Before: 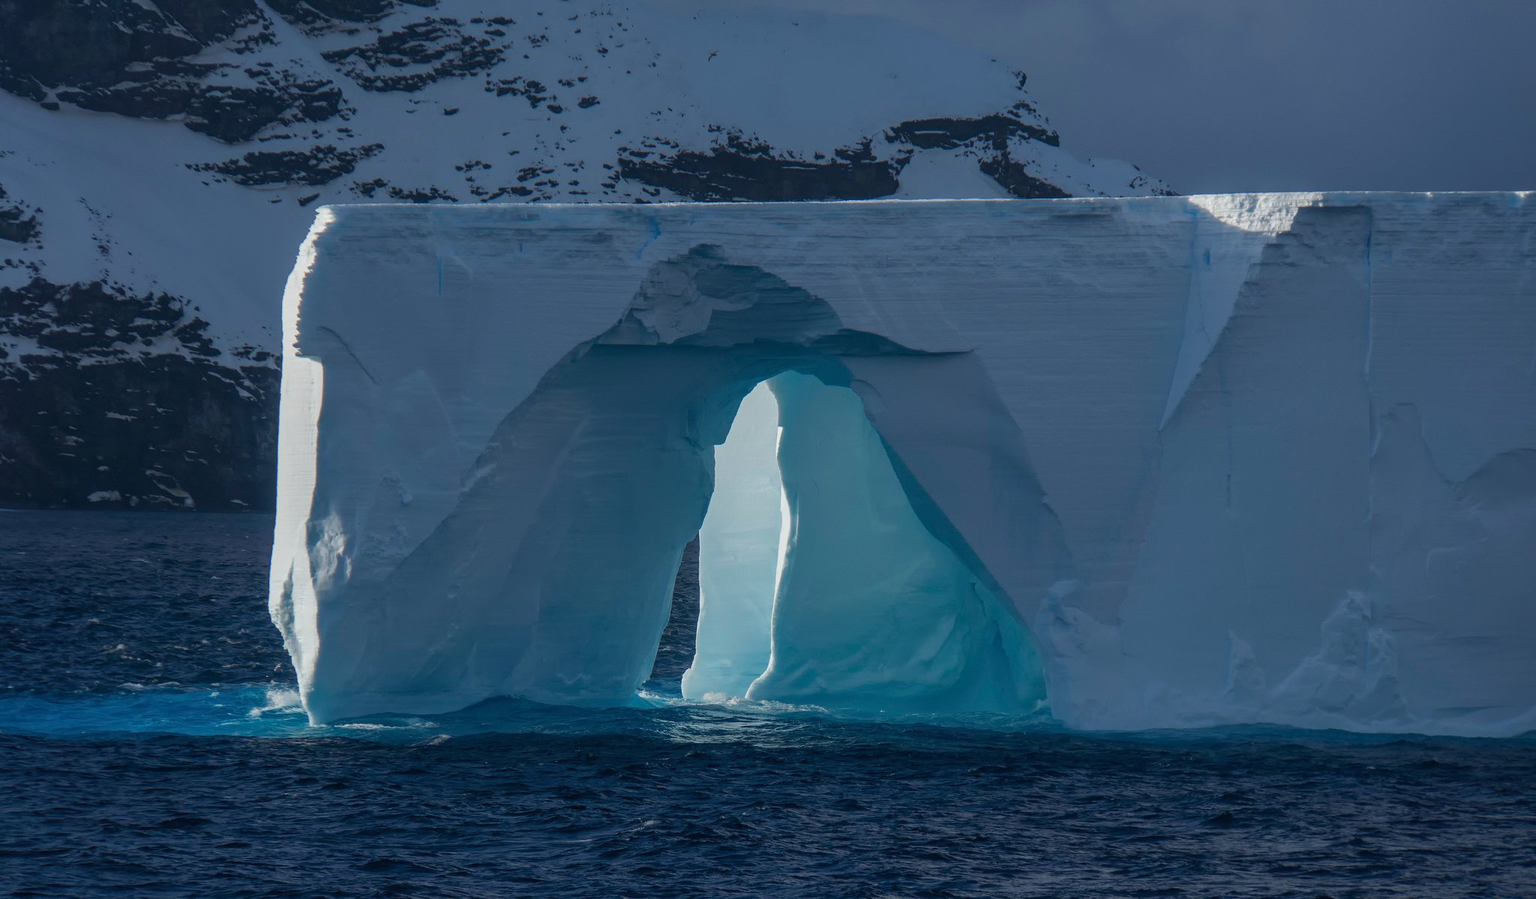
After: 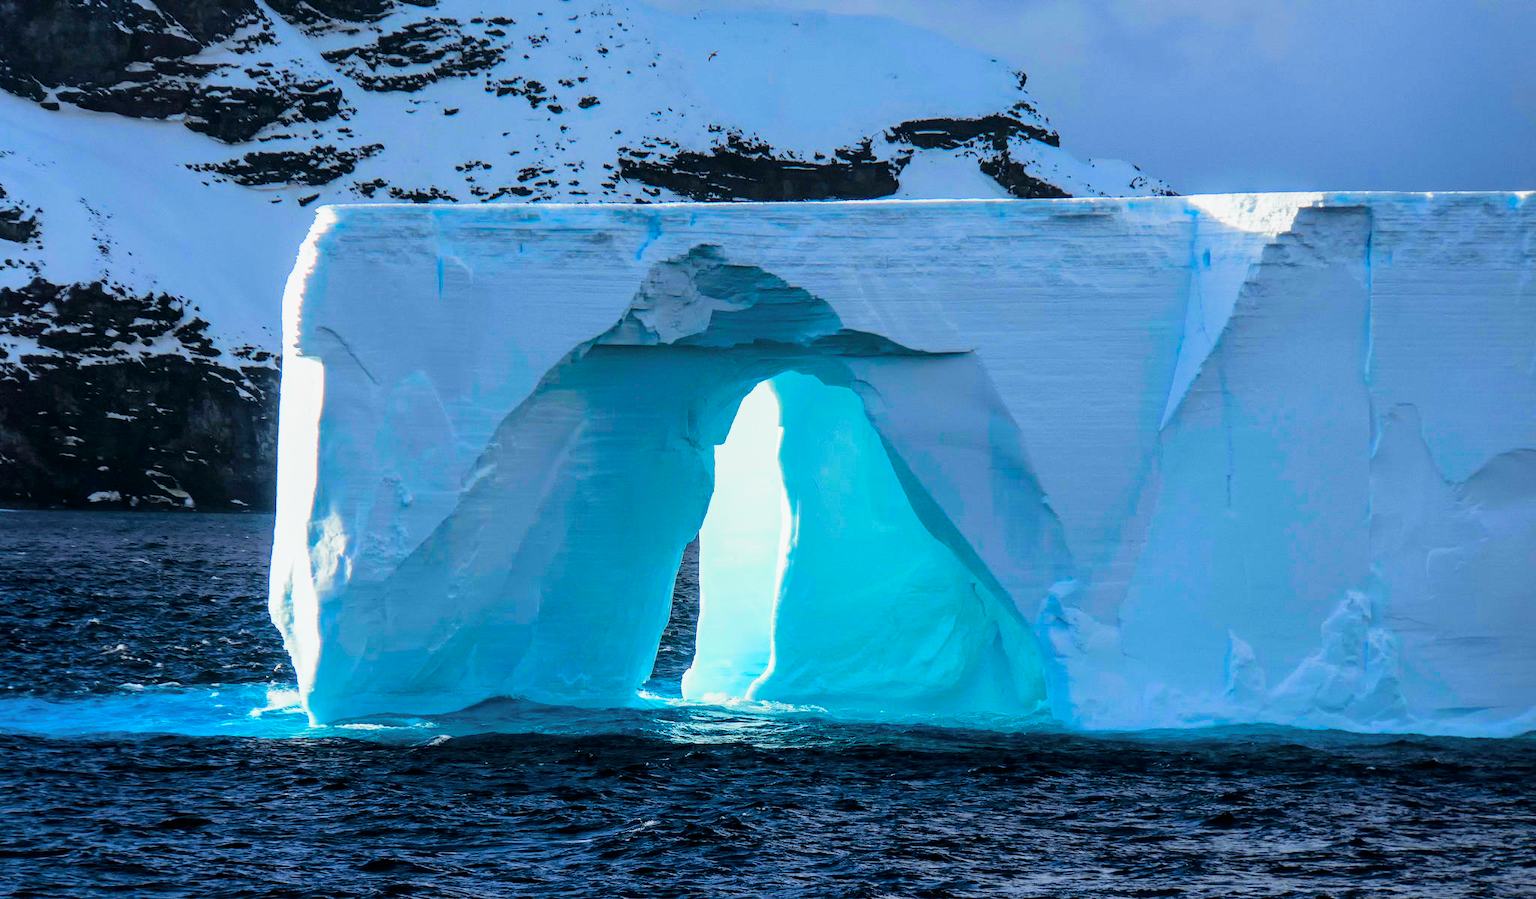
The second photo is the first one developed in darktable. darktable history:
tone curve: curves: ch0 [(0, 0) (0.062, 0.023) (0.168, 0.142) (0.359, 0.419) (0.469, 0.544) (0.634, 0.722) (0.839, 0.909) (0.998, 0.978)]; ch1 [(0, 0) (0.437, 0.408) (0.472, 0.47) (0.502, 0.504) (0.527, 0.546) (0.568, 0.619) (0.608, 0.665) (0.669, 0.748) (0.859, 0.899) (1, 1)]; ch2 [(0, 0) (0.33, 0.301) (0.421, 0.443) (0.473, 0.498) (0.509, 0.5) (0.535, 0.564) (0.575, 0.625) (0.608, 0.667) (1, 1)], color space Lab, independent channels, preserve colors none
shadows and highlights: radius 336.29, shadows 28.82, soften with gaussian
levels: levels [0, 0.498, 0.996]
exposure: black level correction 0, exposure 1.2 EV, compensate highlight preservation false
color balance rgb: perceptual saturation grading › global saturation 31.104%, global vibrance 14.925%
filmic rgb: black relative exposure -5.06 EV, white relative exposure 3.96 EV, threshold 3.01 EV, hardness 2.9, contrast 1.299, highlights saturation mix -29.11%, enable highlight reconstruction true
